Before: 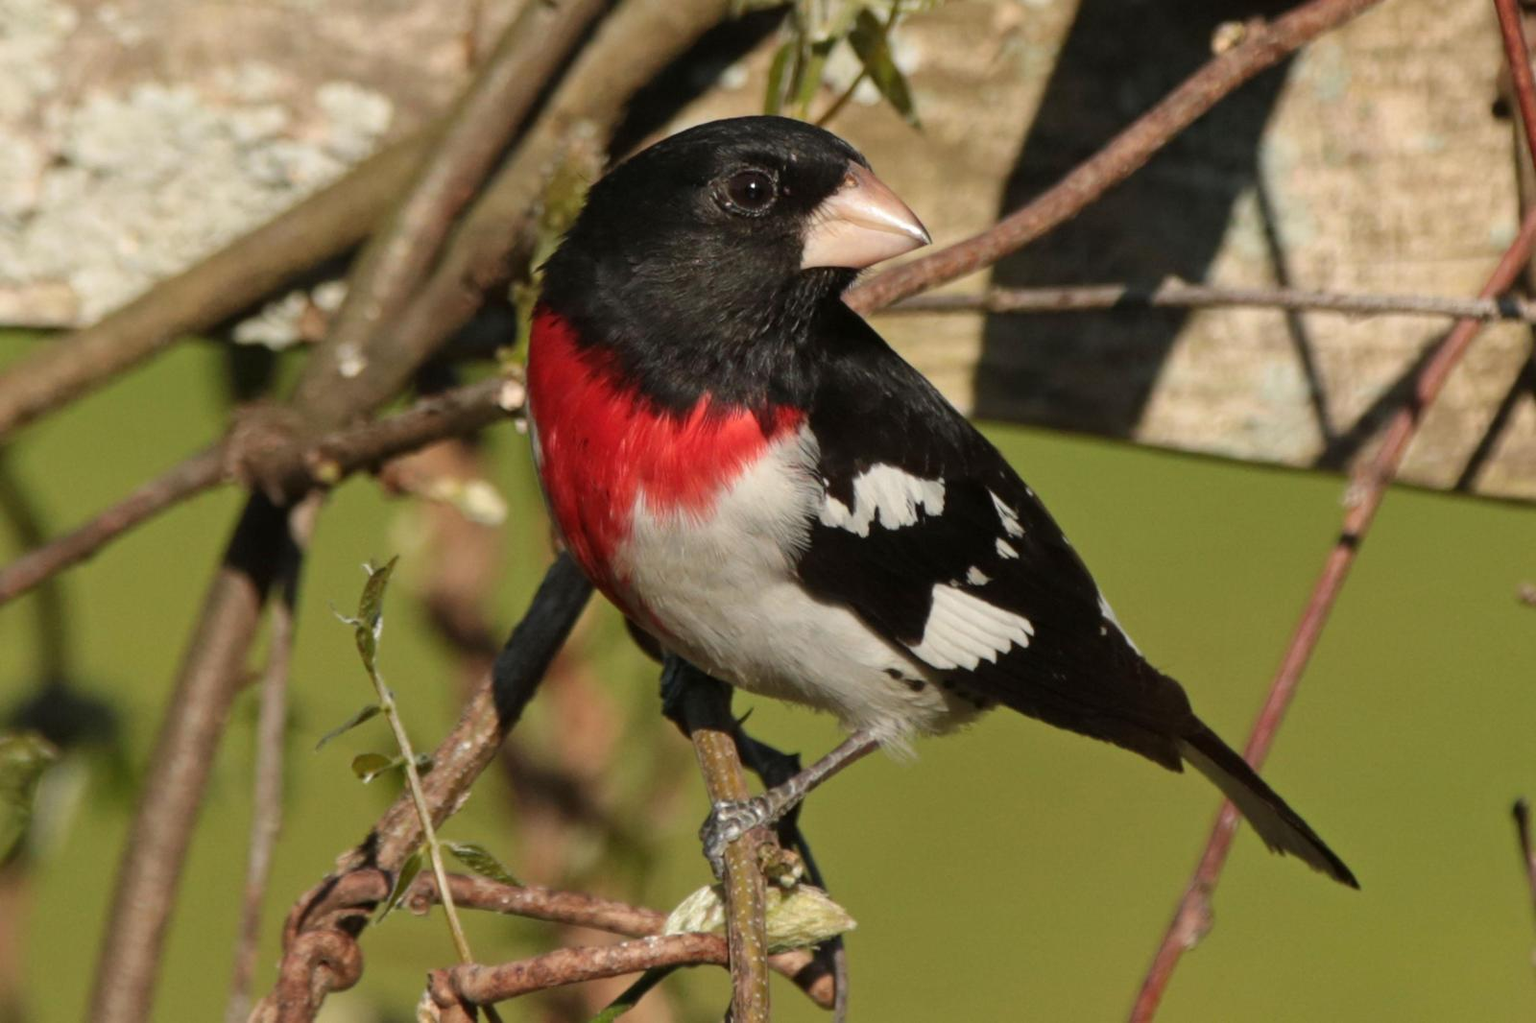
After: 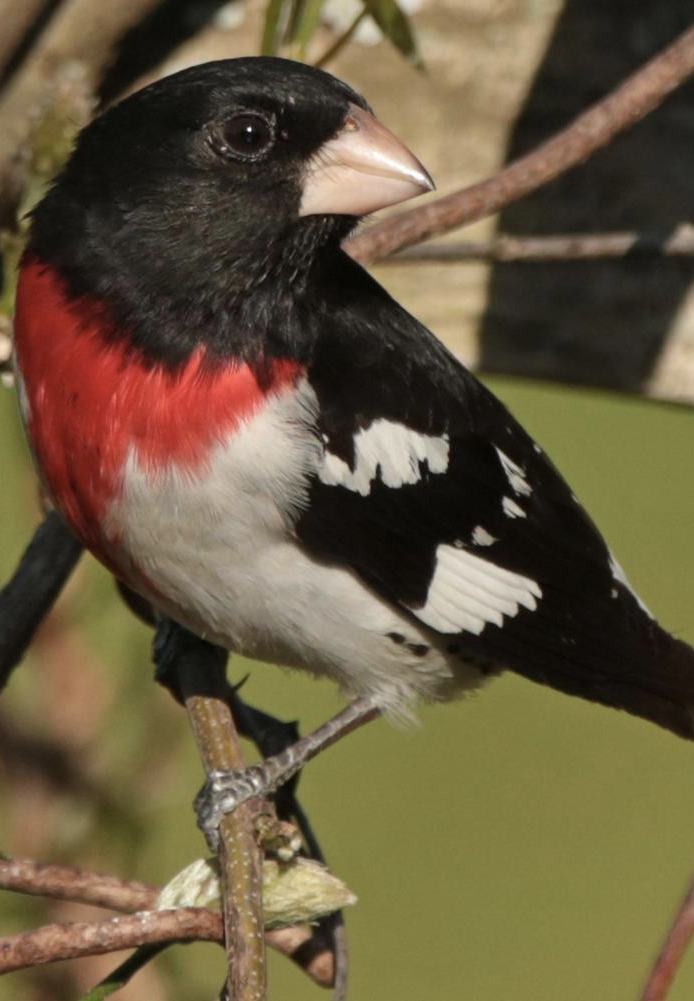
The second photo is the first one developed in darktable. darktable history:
crop: left 33.452%, top 6.025%, right 23.155%
contrast brightness saturation: saturation -0.17
